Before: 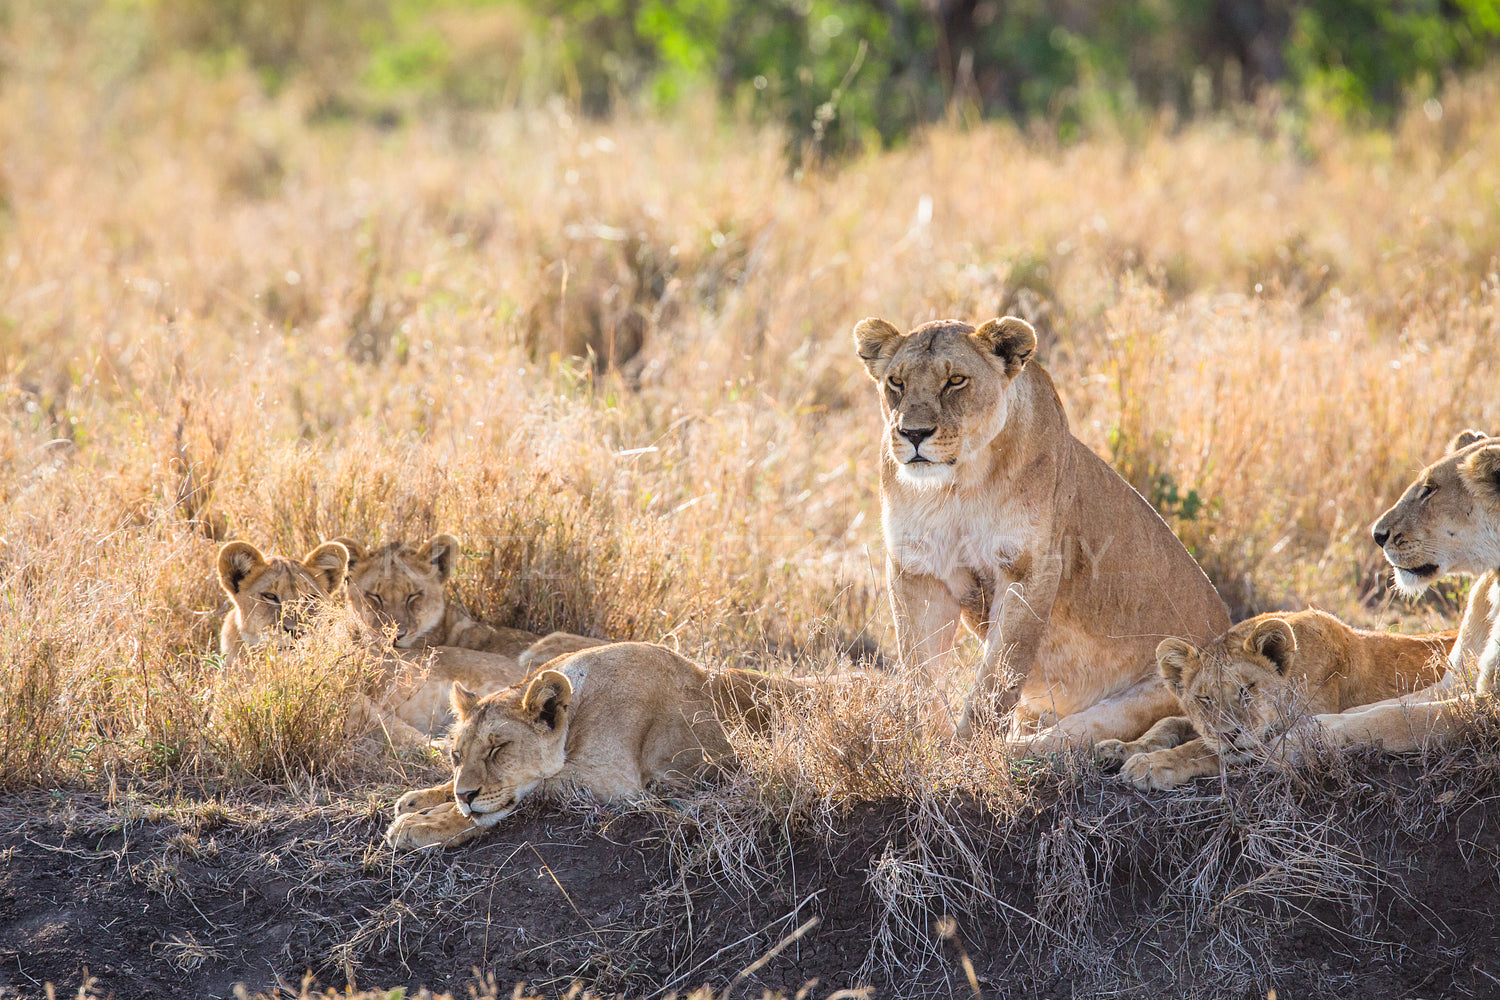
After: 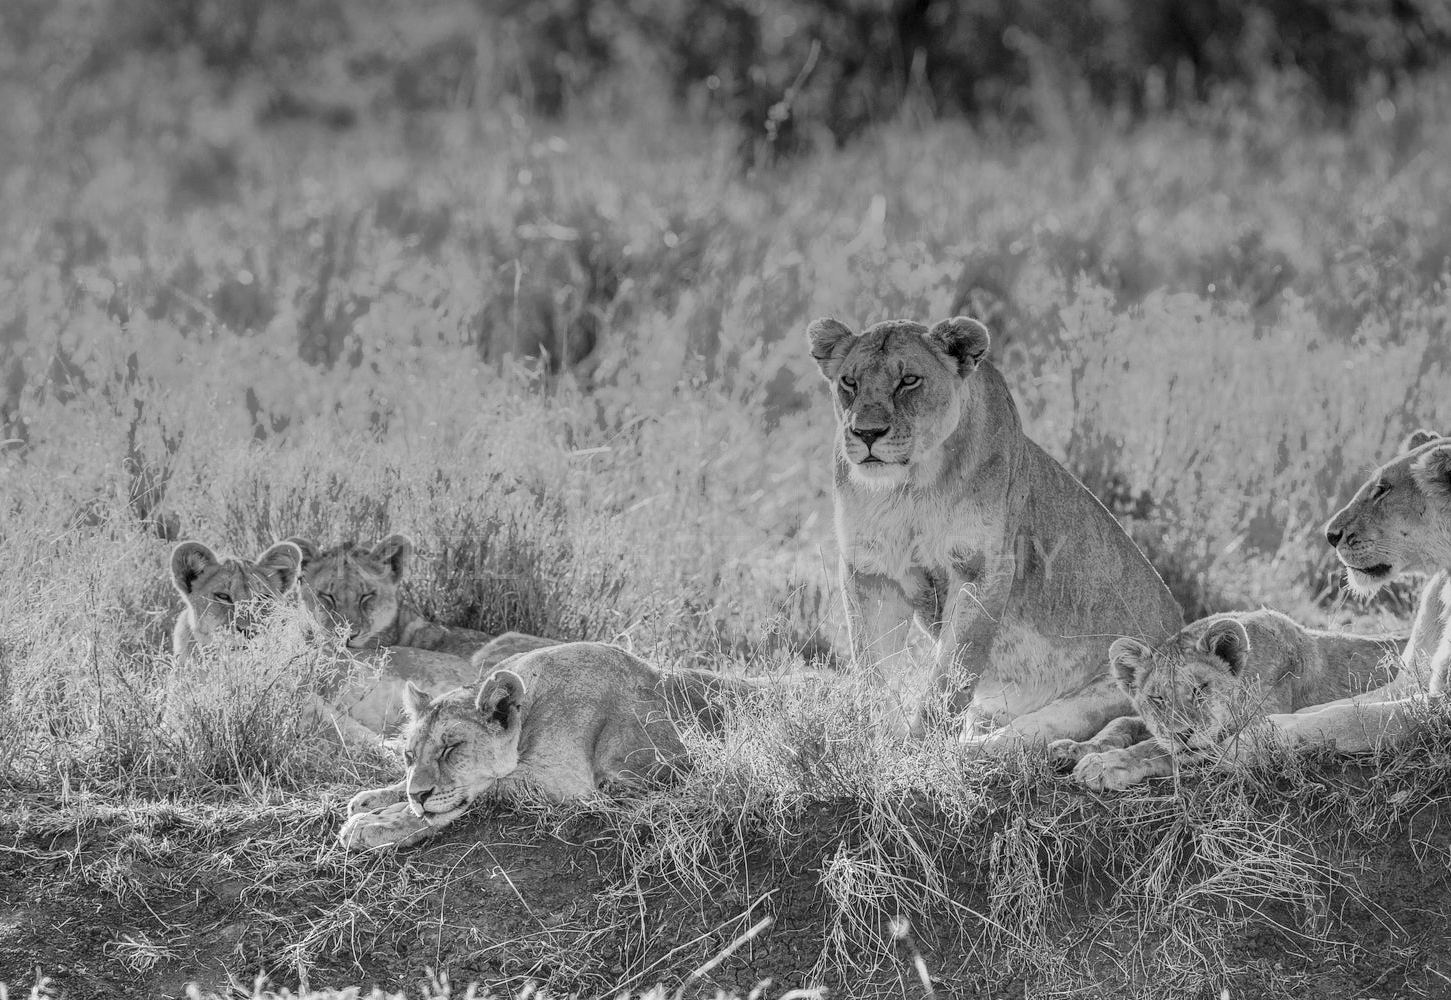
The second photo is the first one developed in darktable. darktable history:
white balance: red 1.004, blue 1.024
monochrome: on, module defaults
tone equalizer: -8 EV -0.417 EV, -7 EV -0.389 EV, -6 EV -0.333 EV, -5 EV -0.222 EV, -3 EV 0.222 EV, -2 EV 0.333 EV, -1 EV 0.389 EV, +0 EV 0.417 EV, edges refinement/feathering 500, mask exposure compensation -1.57 EV, preserve details no
crop and rotate: left 3.238%
color balance rgb: perceptual saturation grading › global saturation 20%, global vibrance 10%
local contrast: detail 130%
graduated density: density -3.9 EV
global tonemap: drago (1, 100), detail 1
